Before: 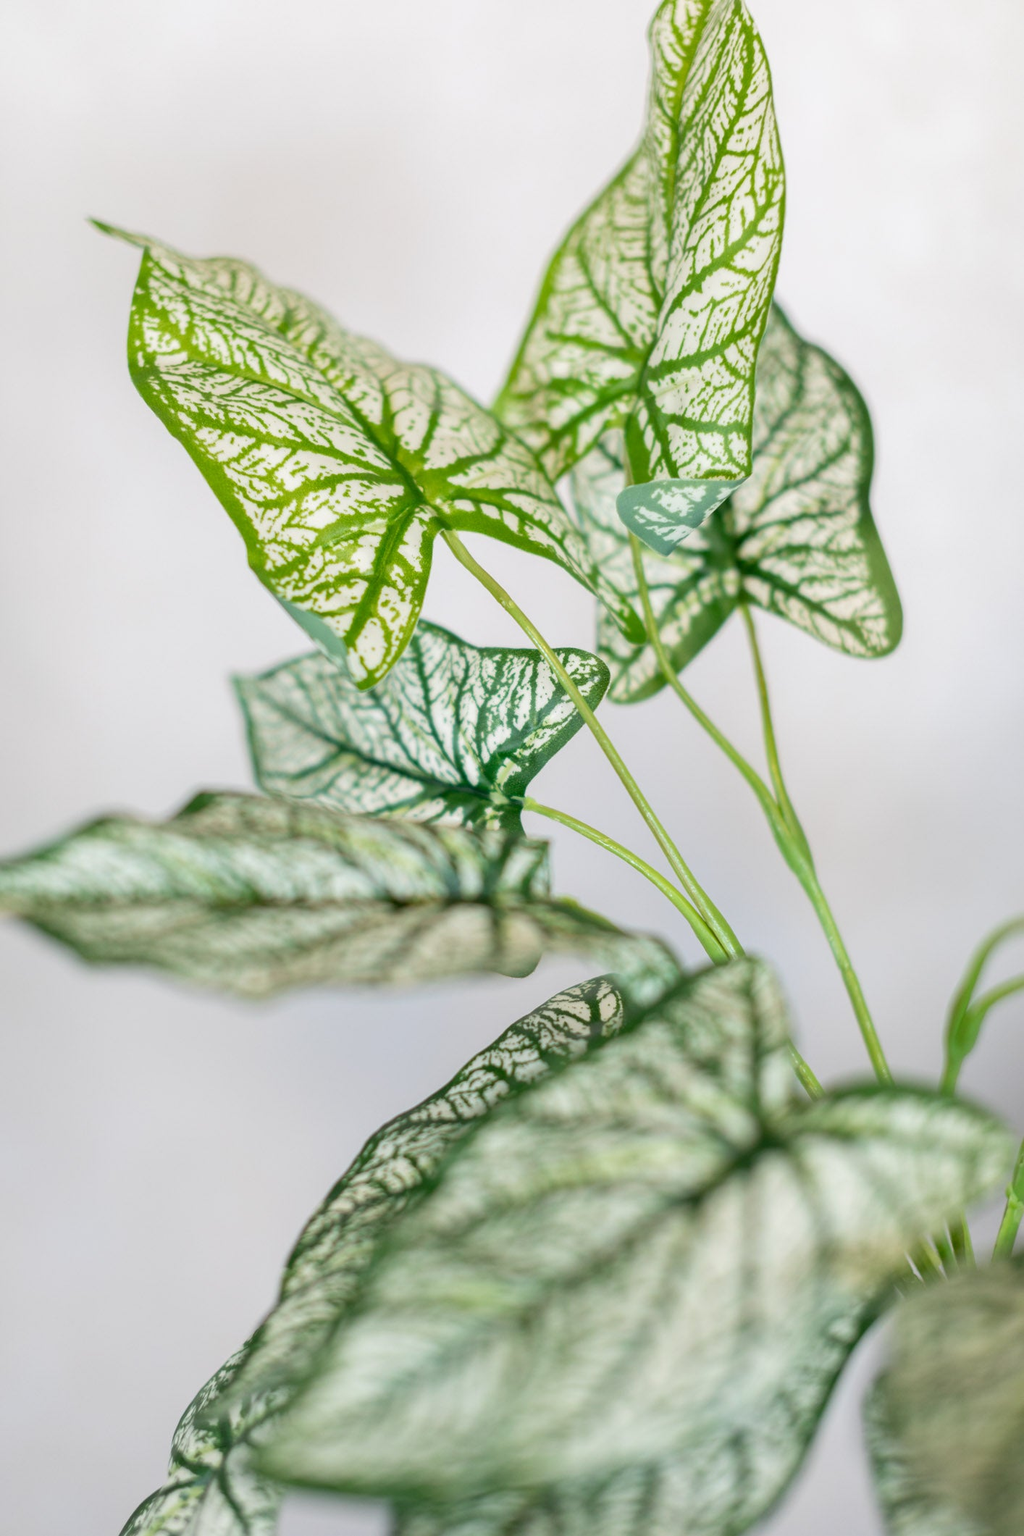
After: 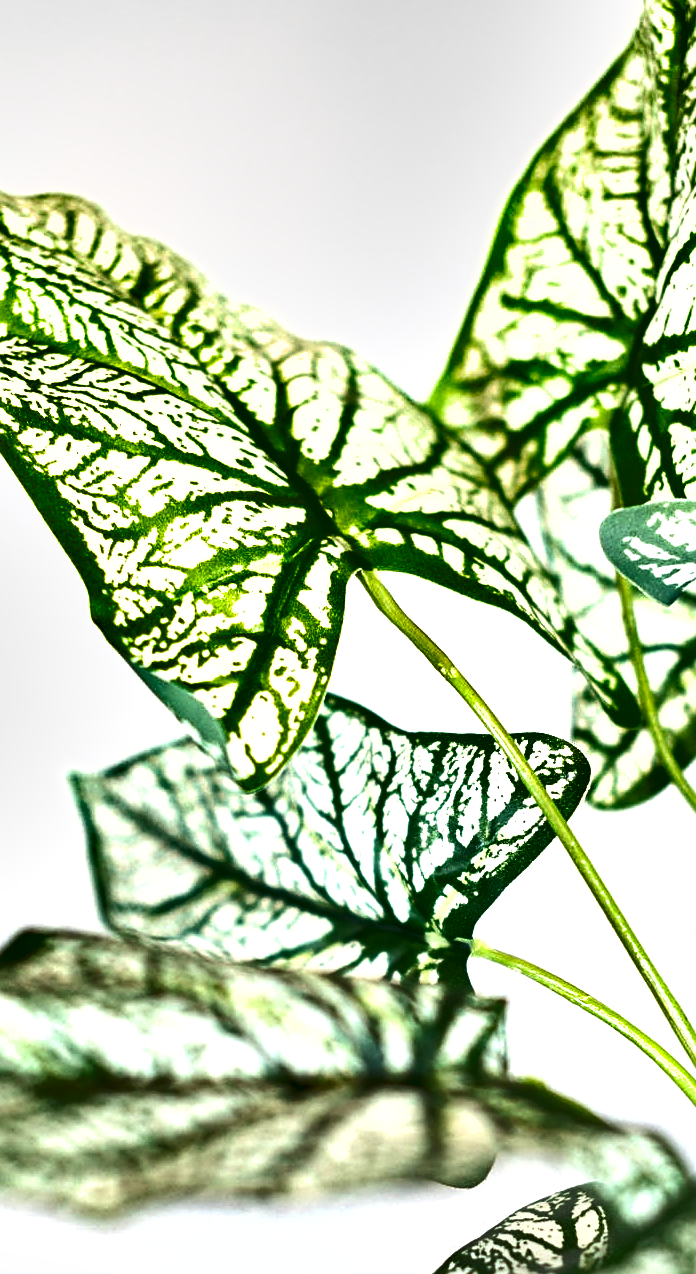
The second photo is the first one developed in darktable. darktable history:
sharpen: on, module defaults
tone equalizer: -8 EV -1.08 EV, -7 EV -1.01 EV, -6 EV -0.867 EV, -5 EV -0.578 EV, -3 EV 0.578 EV, -2 EV 0.867 EV, -1 EV 1.01 EV, +0 EV 1.08 EV, edges refinement/feathering 500, mask exposure compensation -1.57 EV, preserve details no
color zones: curves: ch0 [(0.25, 0.5) (0.463, 0.627) (0.484, 0.637) (0.75, 0.5)]
shadows and highlights: shadows 75, highlights -60.85, soften with gaussian
crop: left 17.835%, top 7.675%, right 32.881%, bottom 32.213%
